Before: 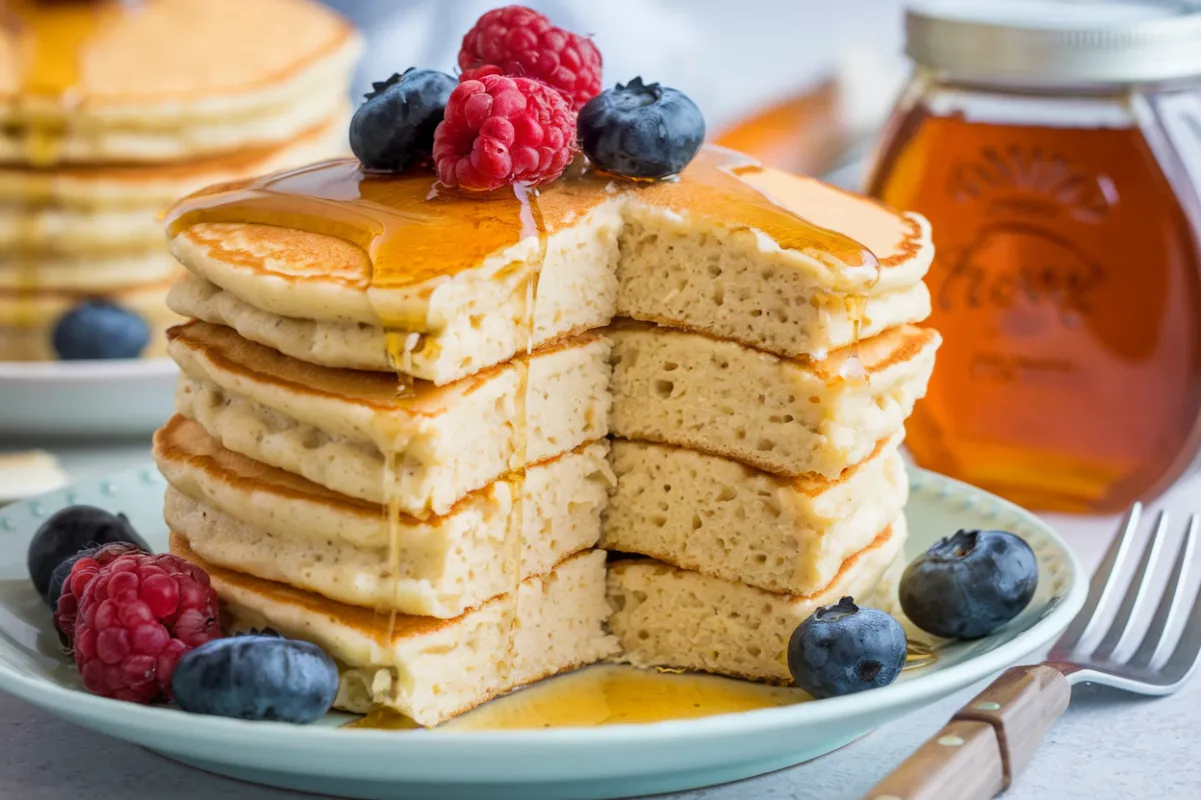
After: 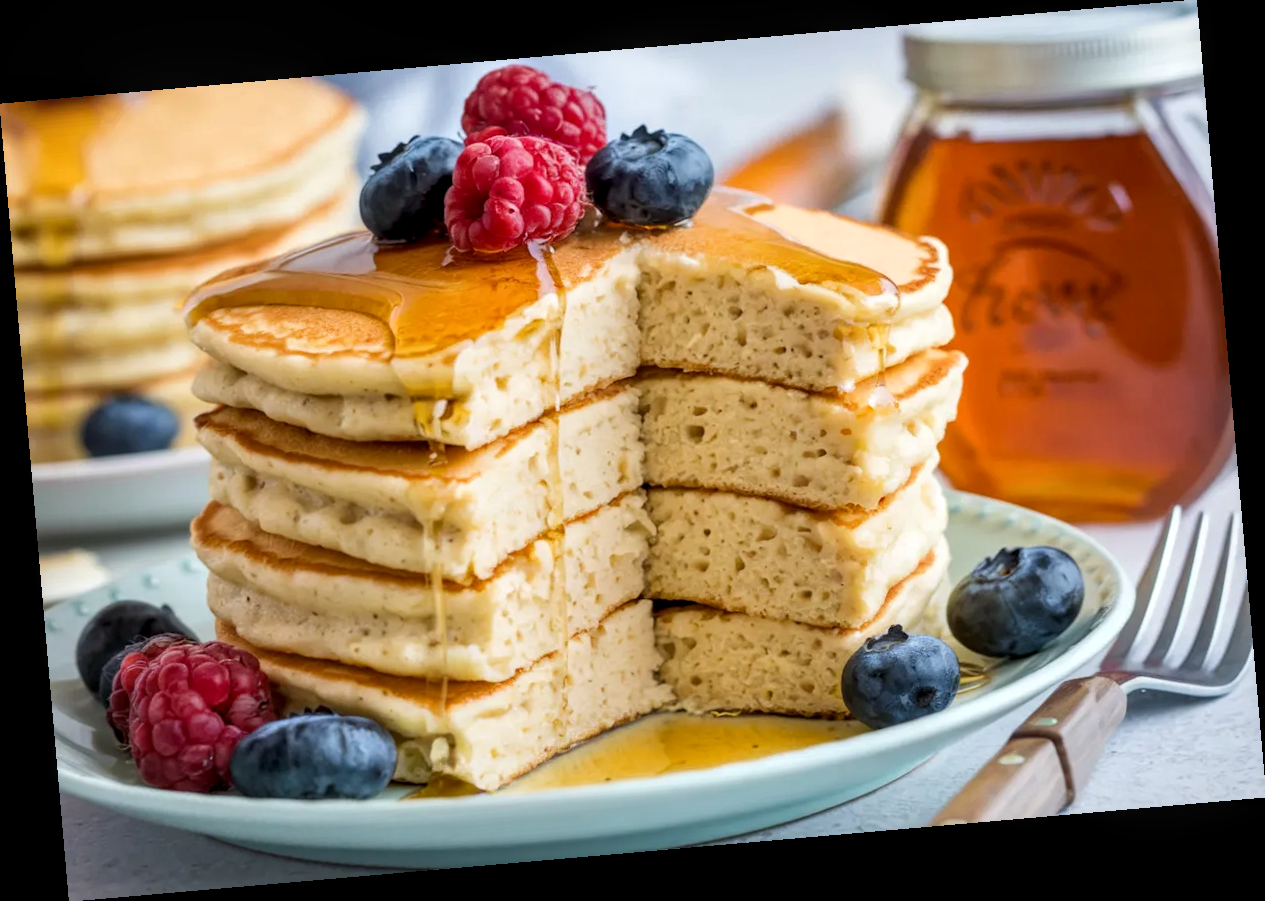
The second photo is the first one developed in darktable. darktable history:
local contrast: highlights 83%, shadows 81%
rotate and perspective: rotation -4.98°, automatic cropping off
